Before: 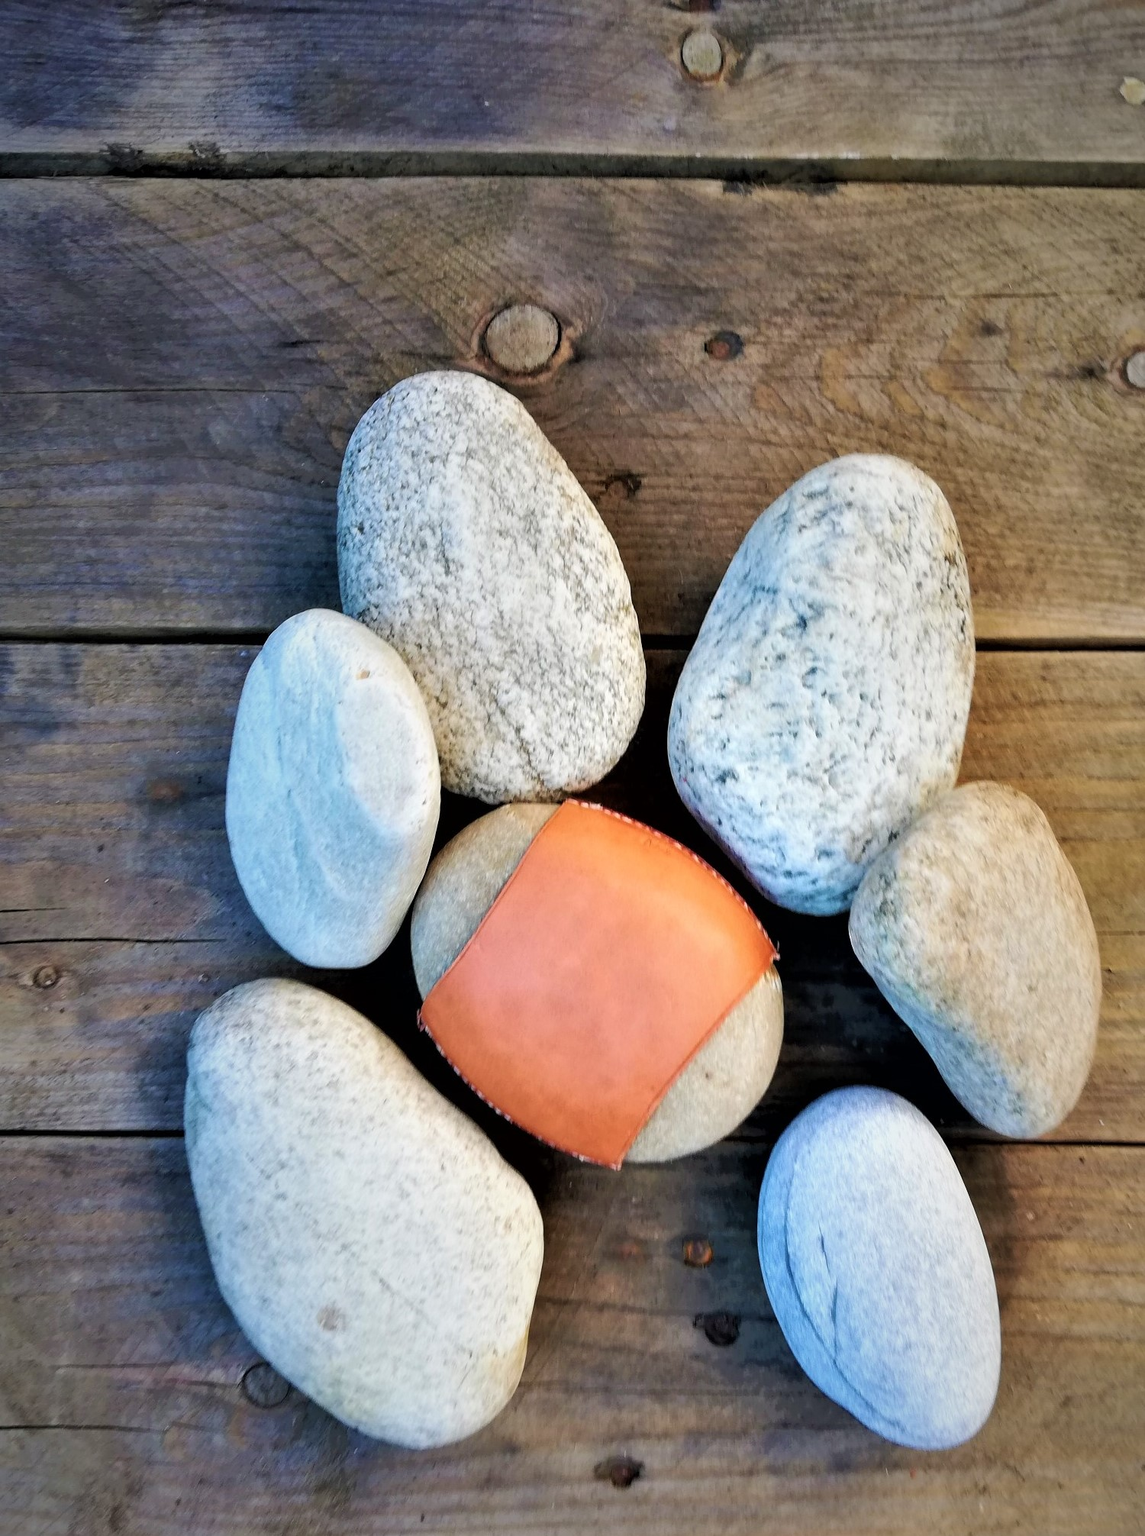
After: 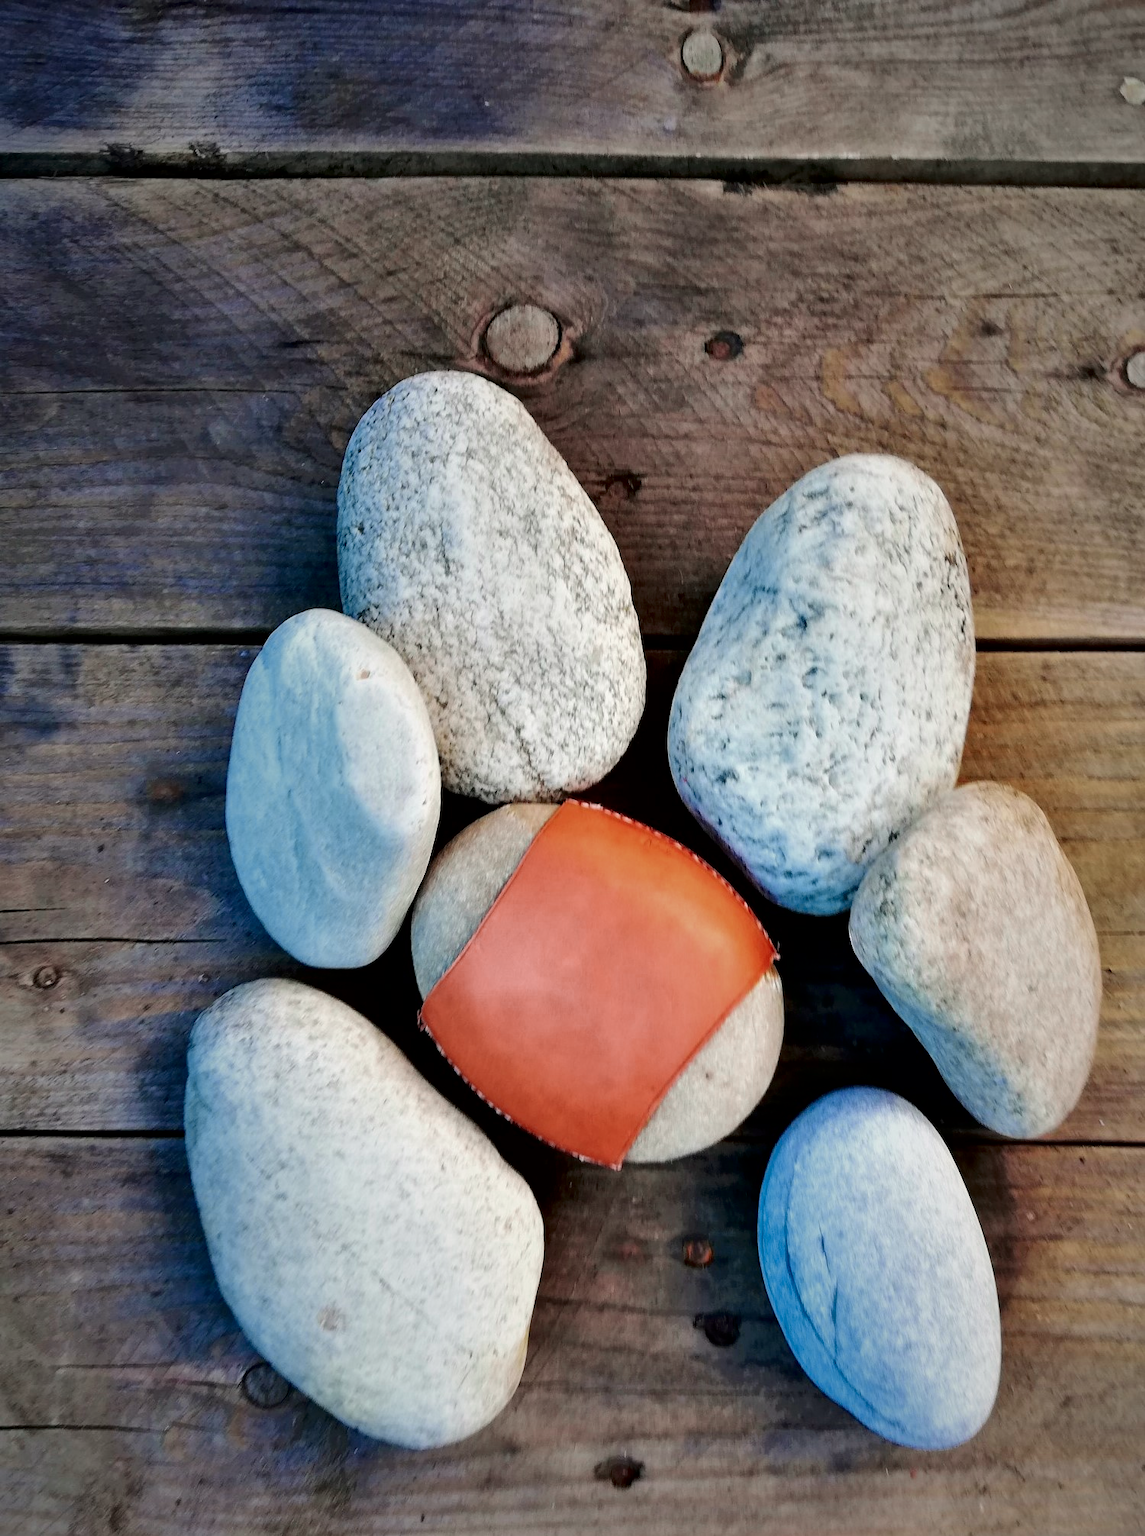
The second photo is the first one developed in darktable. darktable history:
color zones: curves: ch0 [(0, 0.5) (0.125, 0.4) (0.25, 0.5) (0.375, 0.4) (0.5, 0.4) (0.625, 0.35) (0.75, 0.35) (0.875, 0.5)]; ch1 [(0, 0.35) (0.125, 0.45) (0.25, 0.35) (0.375, 0.35) (0.5, 0.35) (0.625, 0.35) (0.75, 0.45) (0.875, 0.35)]; ch2 [(0, 0.6) (0.125, 0.5) (0.25, 0.5) (0.375, 0.6) (0.5, 0.6) (0.625, 0.5) (0.75, 0.5) (0.875, 0.5)]
tone curve: curves: ch0 [(0, 0) (0.068, 0.012) (0.183, 0.089) (0.341, 0.283) (0.547, 0.532) (0.828, 0.815) (1, 0.983)]; ch1 [(0, 0) (0.23, 0.166) (0.34, 0.308) (0.371, 0.337) (0.429, 0.411) (0.477, 0.462) (0.499, 0.498) (0.529, 0.537) (0.559, 0.582) (0.743, 0.798) (1, 1)]; ch2 [(0, 0) (0.431, 0.414) (0.498, 0.503) (0.524, 0.528) (0.568, 0.546) (0.6, 0.597) (0.634, 0.645) (0.728, 0.742) (1, 1)], color space Lab, independent channels, preserve colors none
